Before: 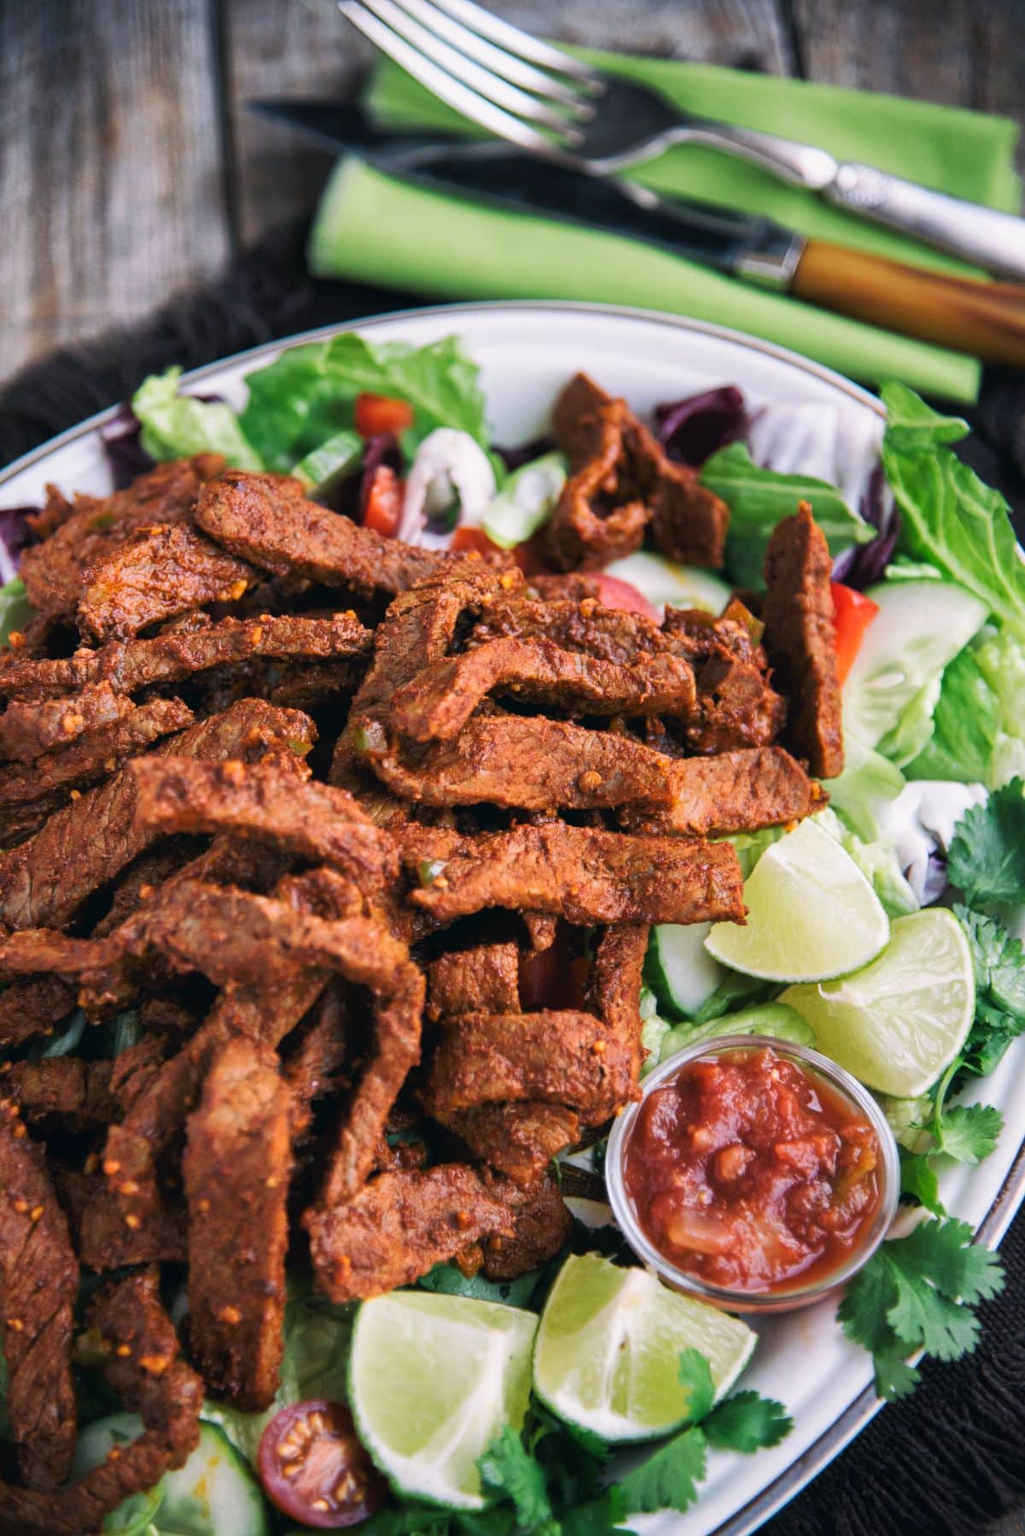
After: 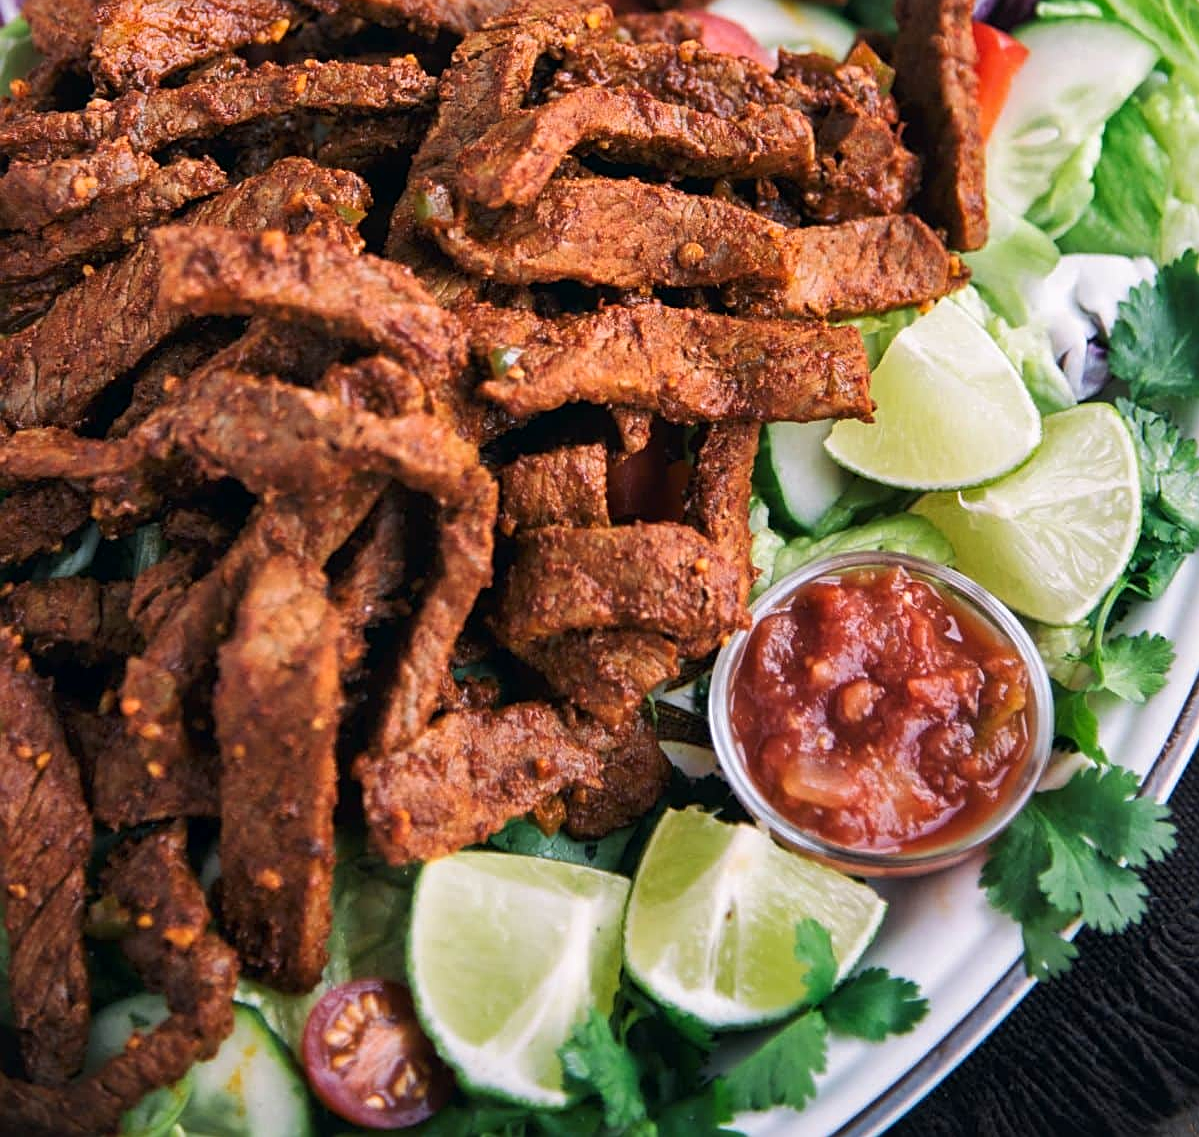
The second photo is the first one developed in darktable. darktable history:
crop and rotate: top 36.741%
sharpen: on, module defaults
local contrast: mode bilateral grid, contrast 19, coarseness 50, detail 119%, midtone range 0.2
